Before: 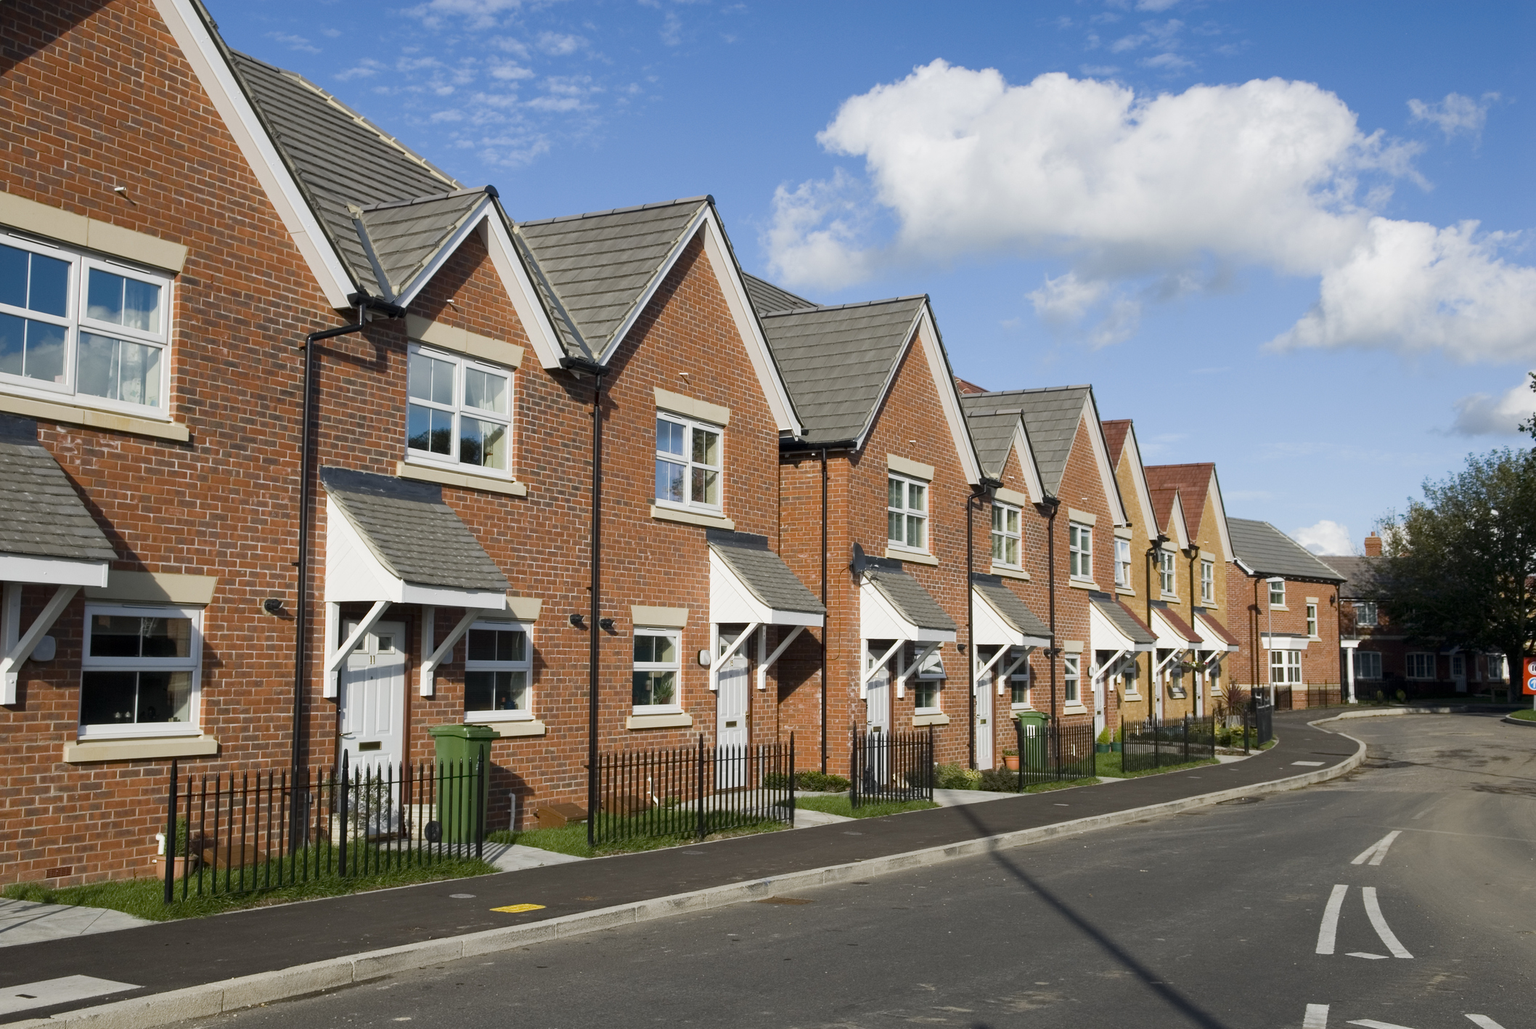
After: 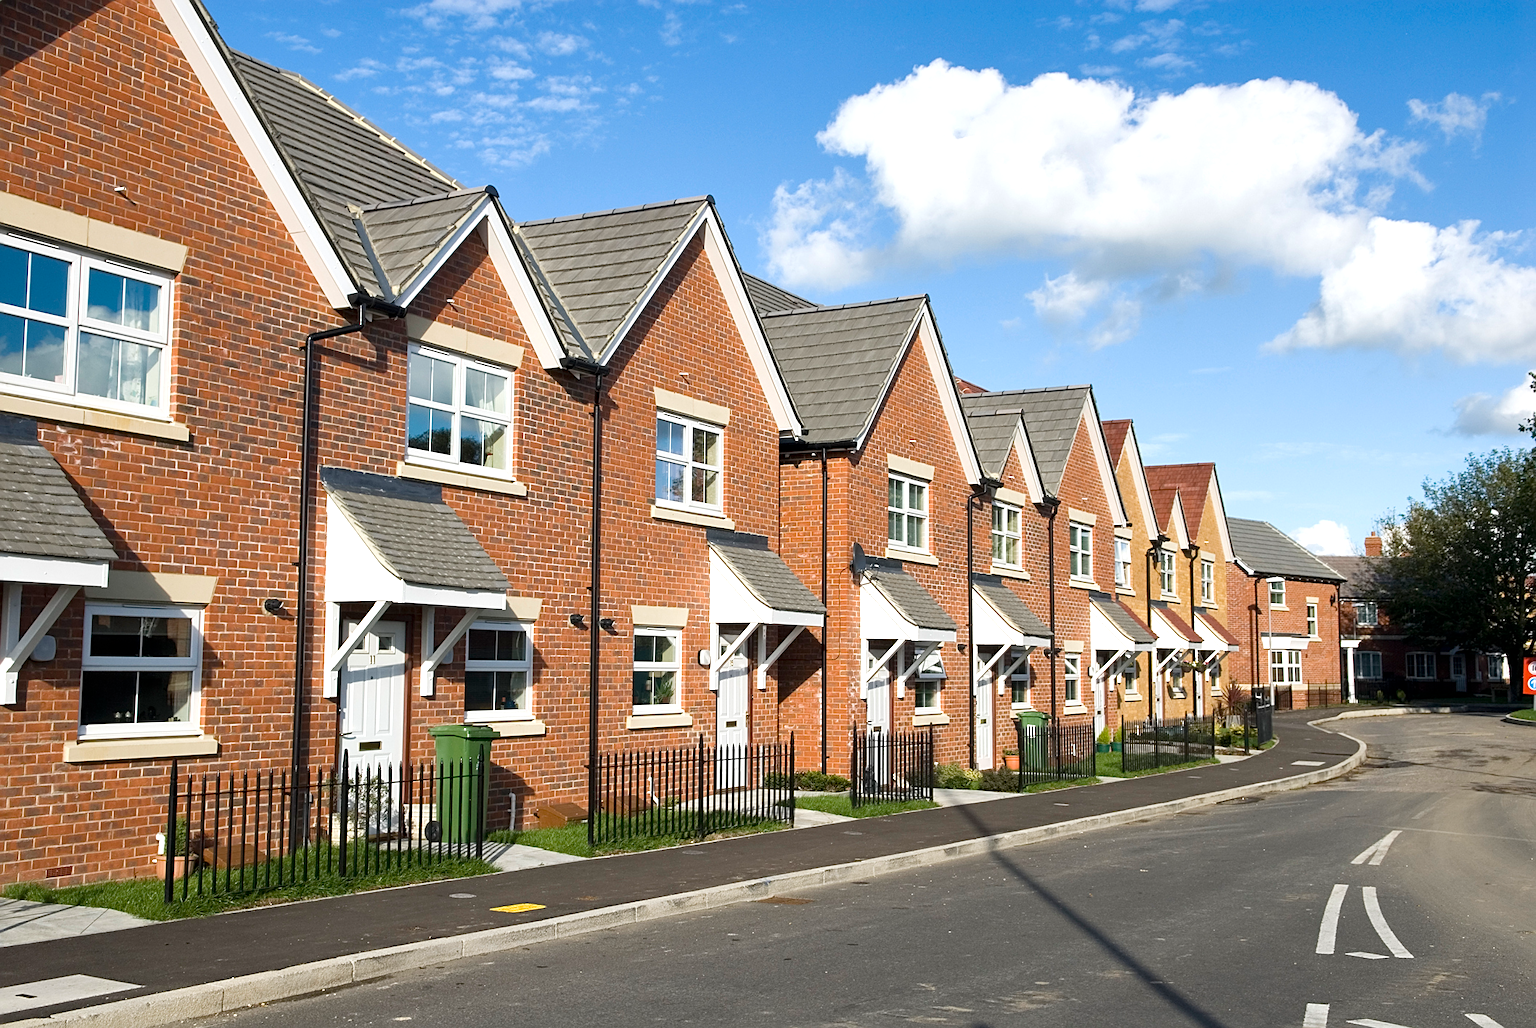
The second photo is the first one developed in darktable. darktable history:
sharpen: on, module defaults
exposure: exposure 0.552 EV, compensate highlight preservation false
shadows and highlights: shadows 37, highlights -26.61, soften with gaussian
